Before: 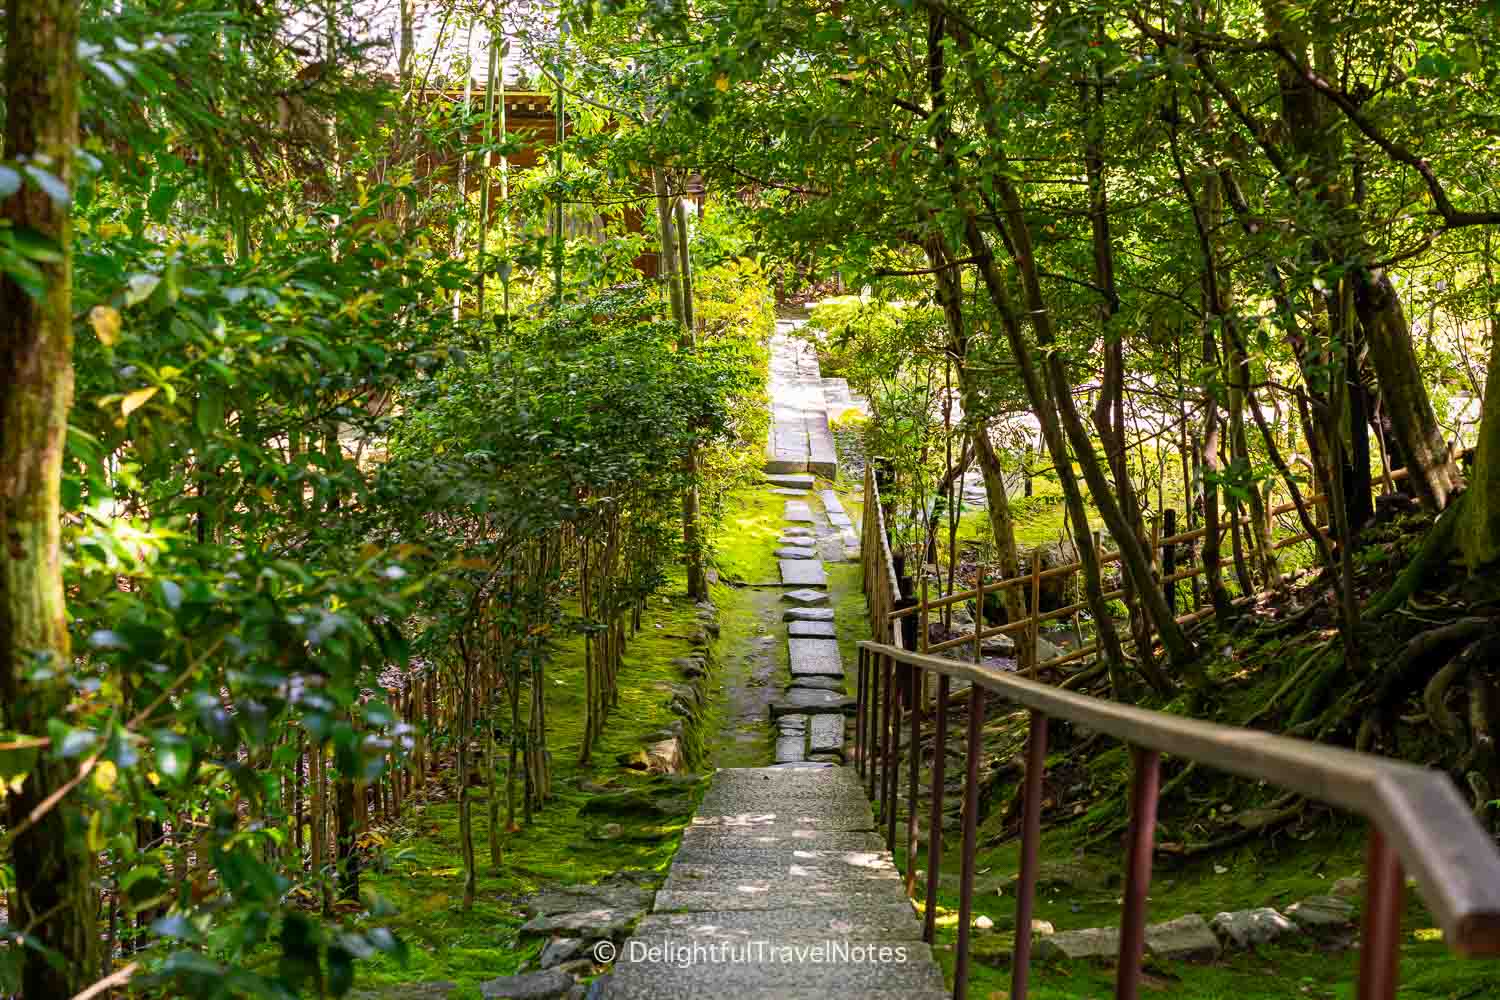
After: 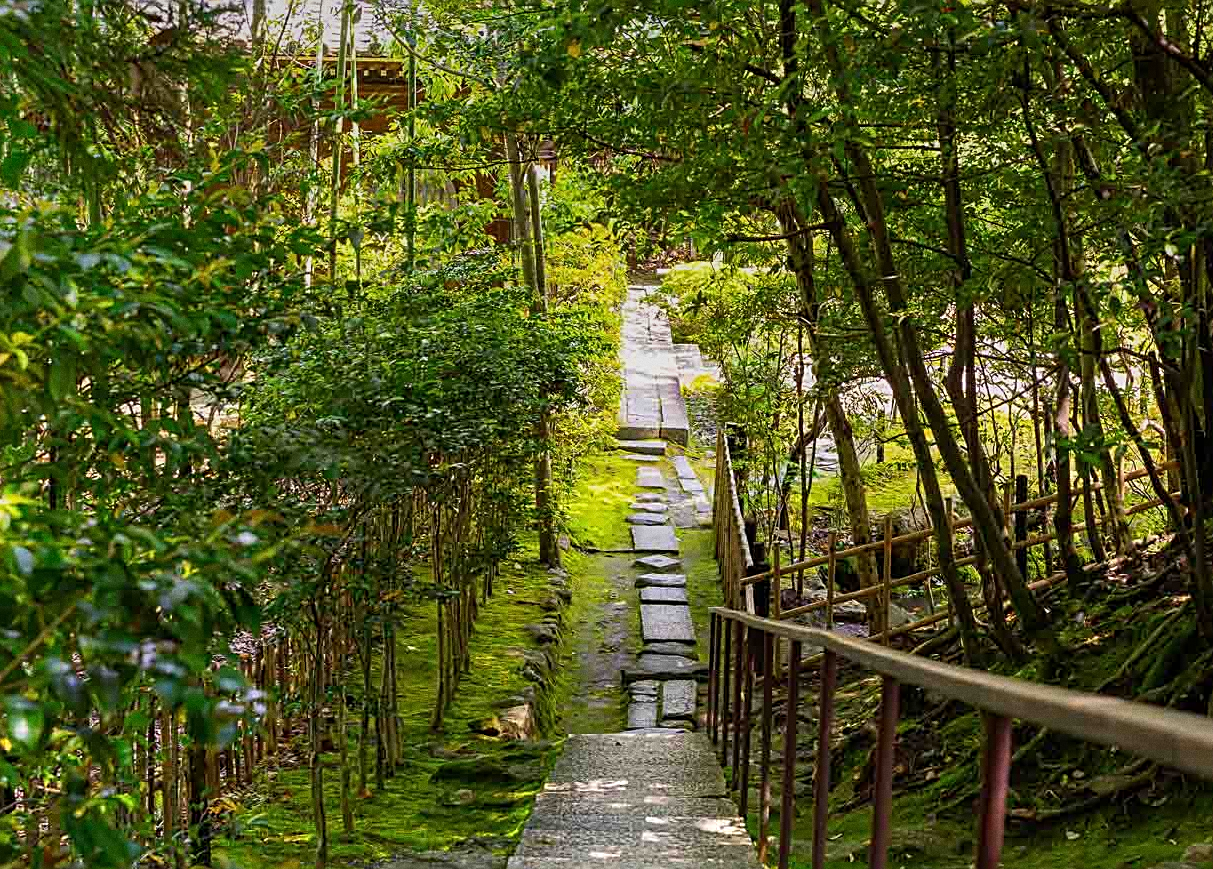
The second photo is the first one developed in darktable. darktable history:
graduated density: on, module defaults
sharpen: on, module defaults
grain: coarseness 0.09 ISO
crop: left 9.929%, top 3.475%, right 9.188%, bottom 9.529%
